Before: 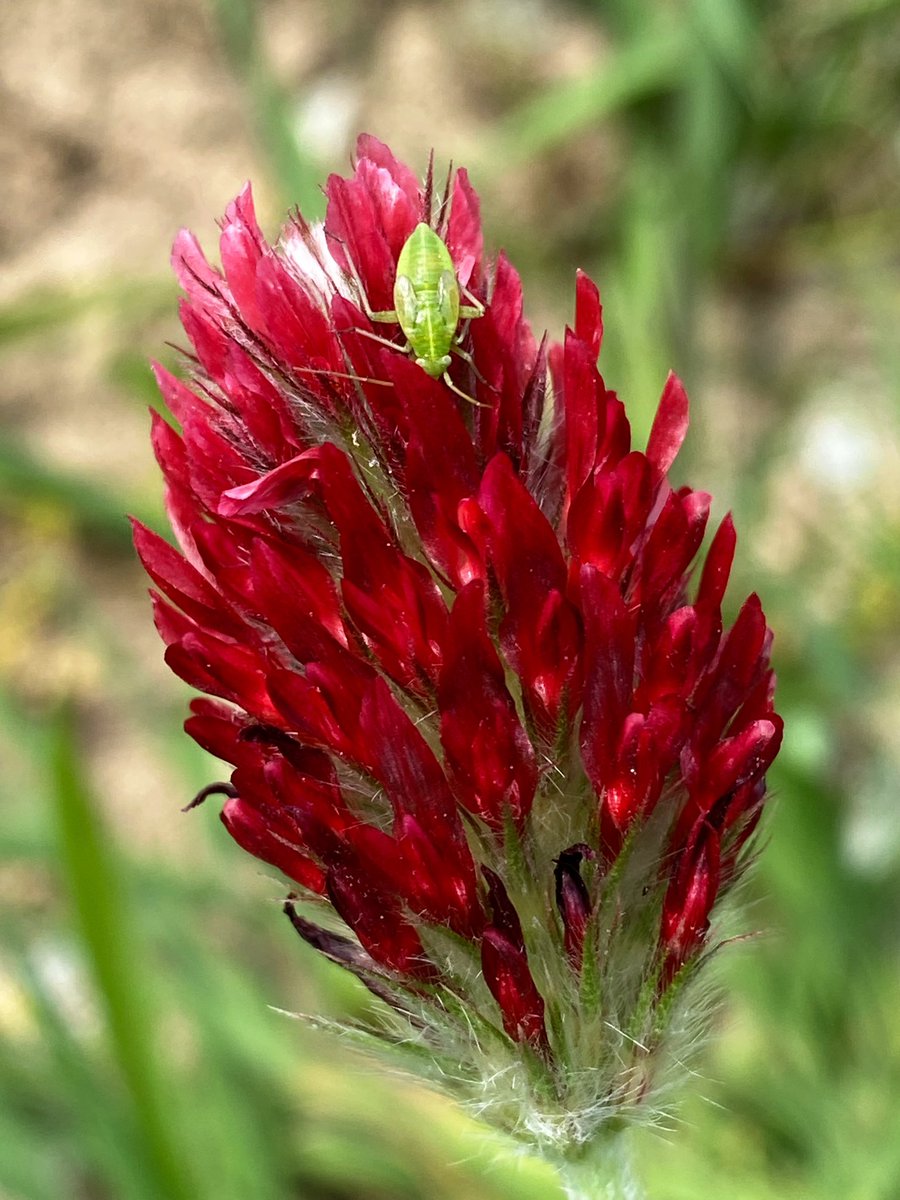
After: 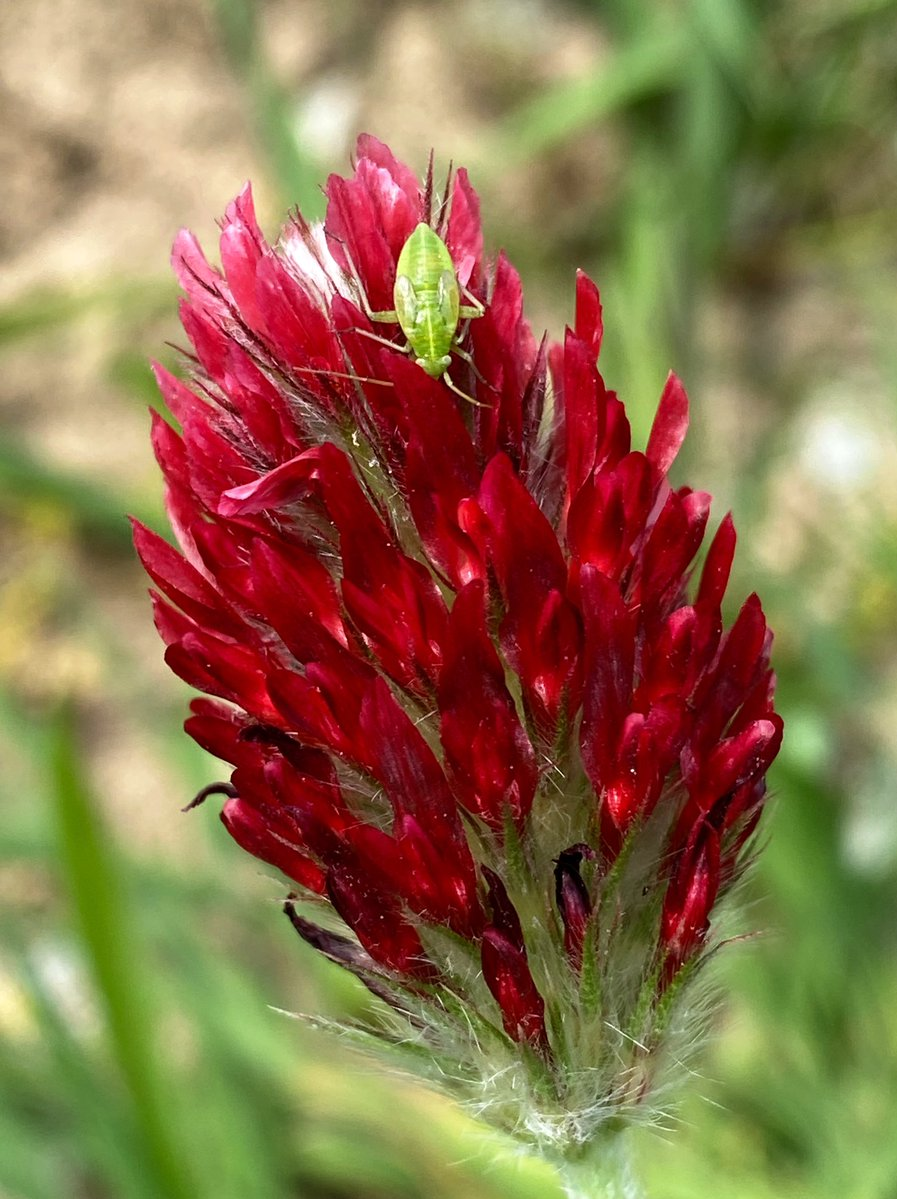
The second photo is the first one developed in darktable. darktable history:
crop: left 0.02%
tone equalizer: mask exposure compensation -0.508 EV
